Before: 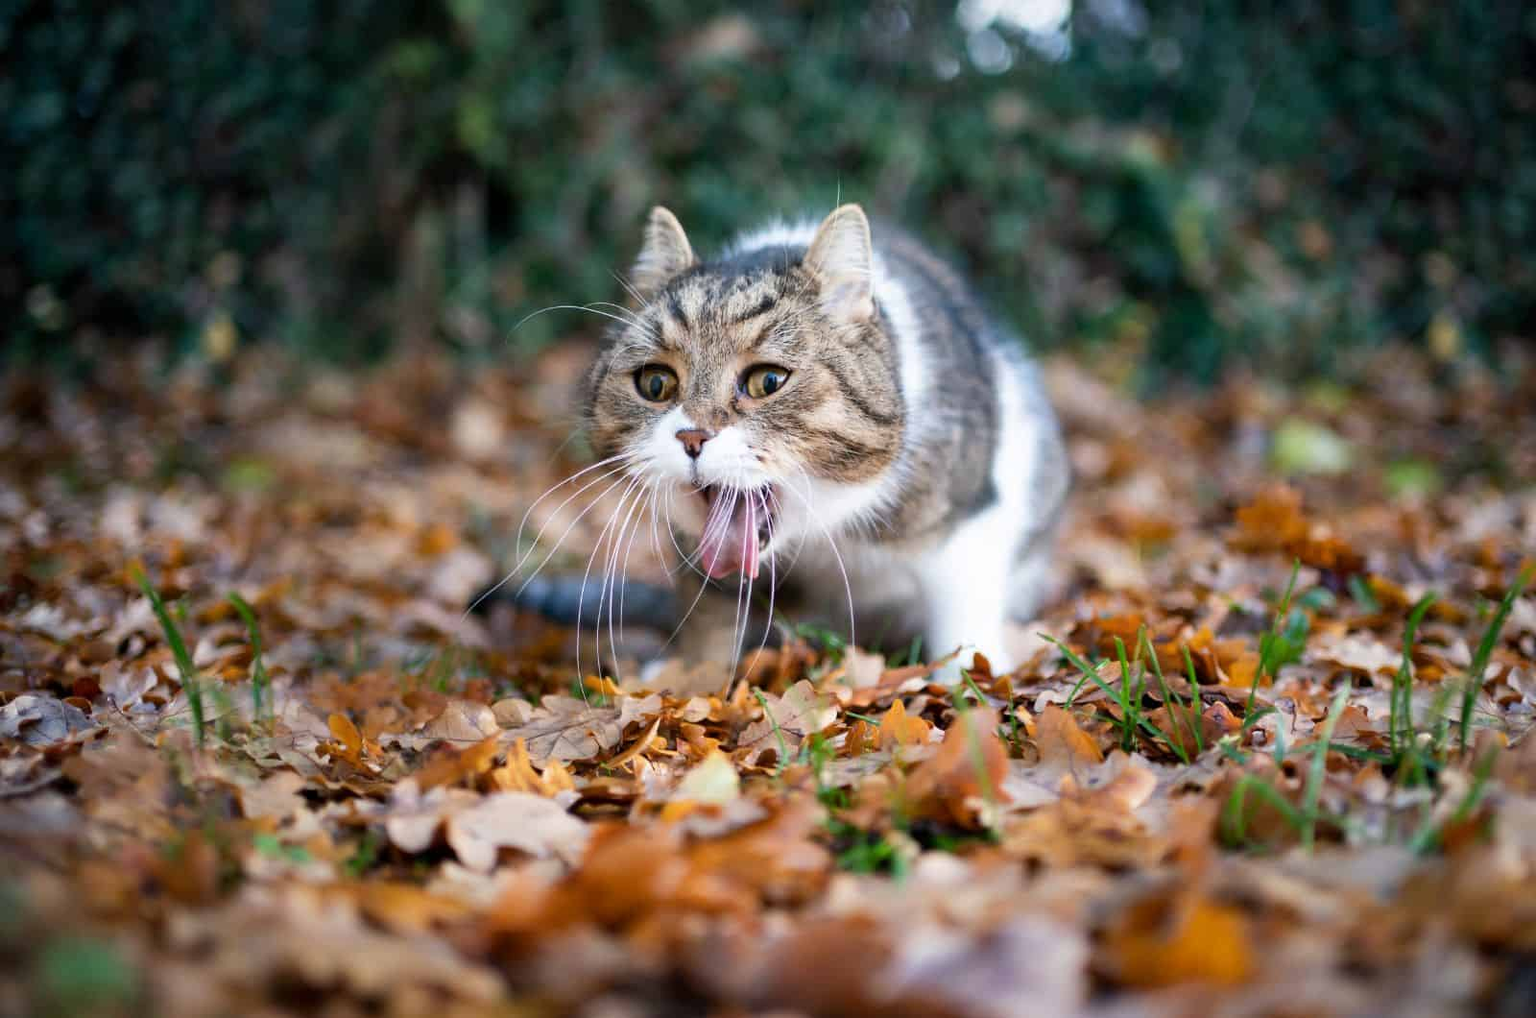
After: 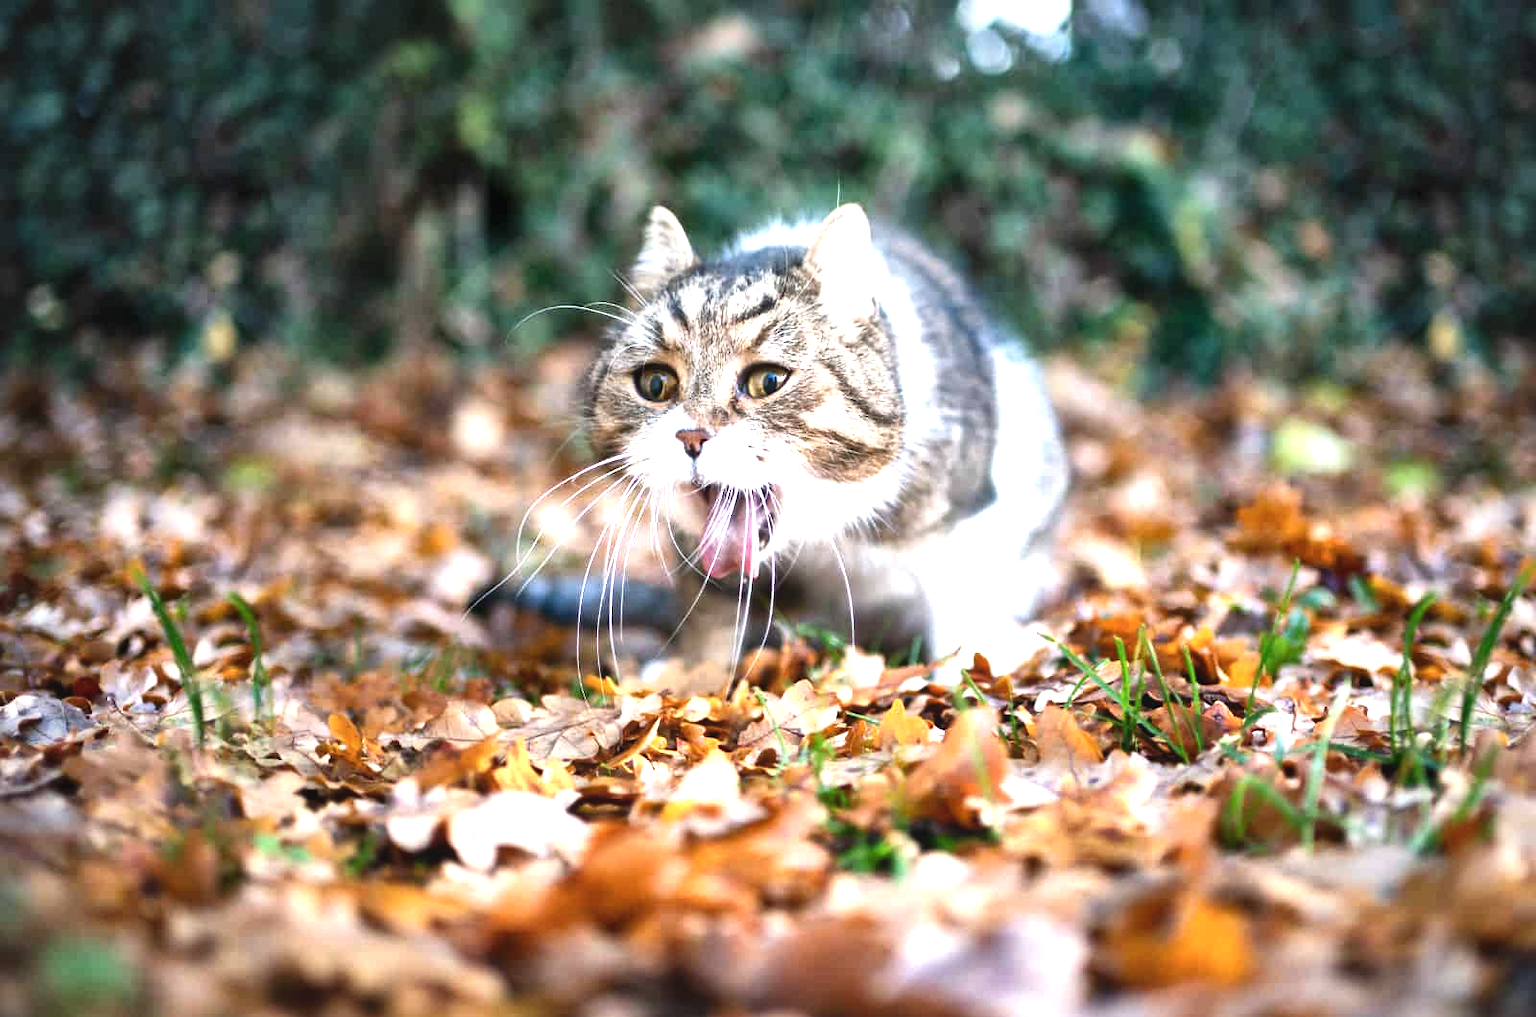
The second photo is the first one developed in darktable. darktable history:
exposure: black level correction -0.005, exposure 1 EV, compensate highlight preservation false
local contrast: mode bilateral grid, contrast 25, coarseness 60, detail 151%, midtone range 0.2
